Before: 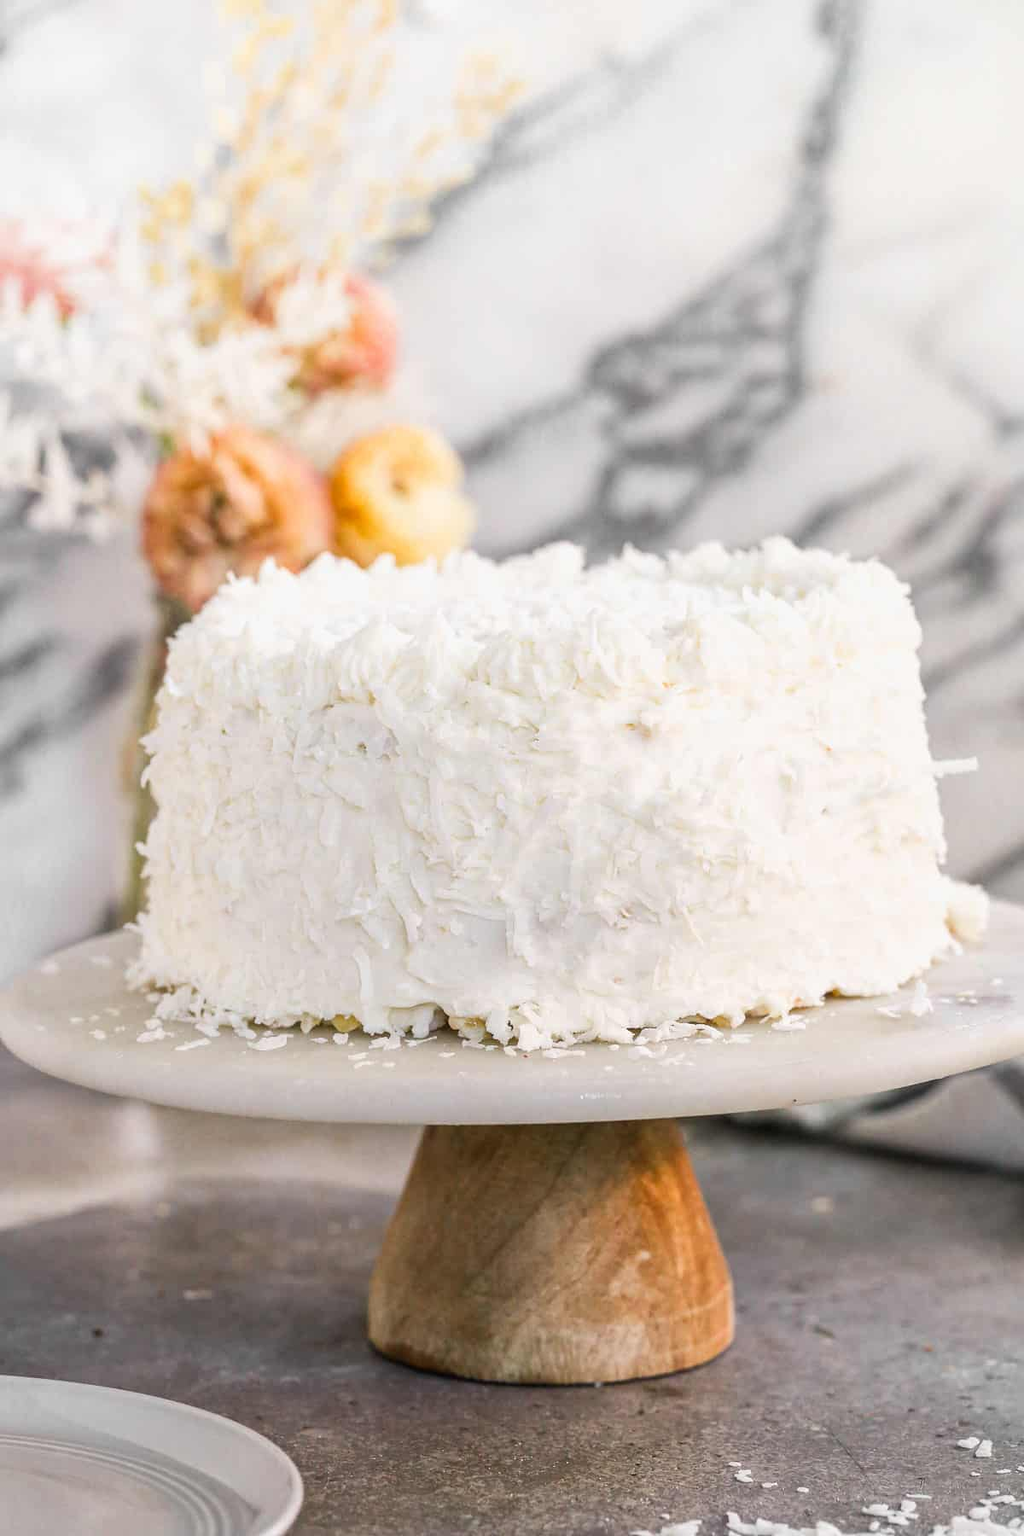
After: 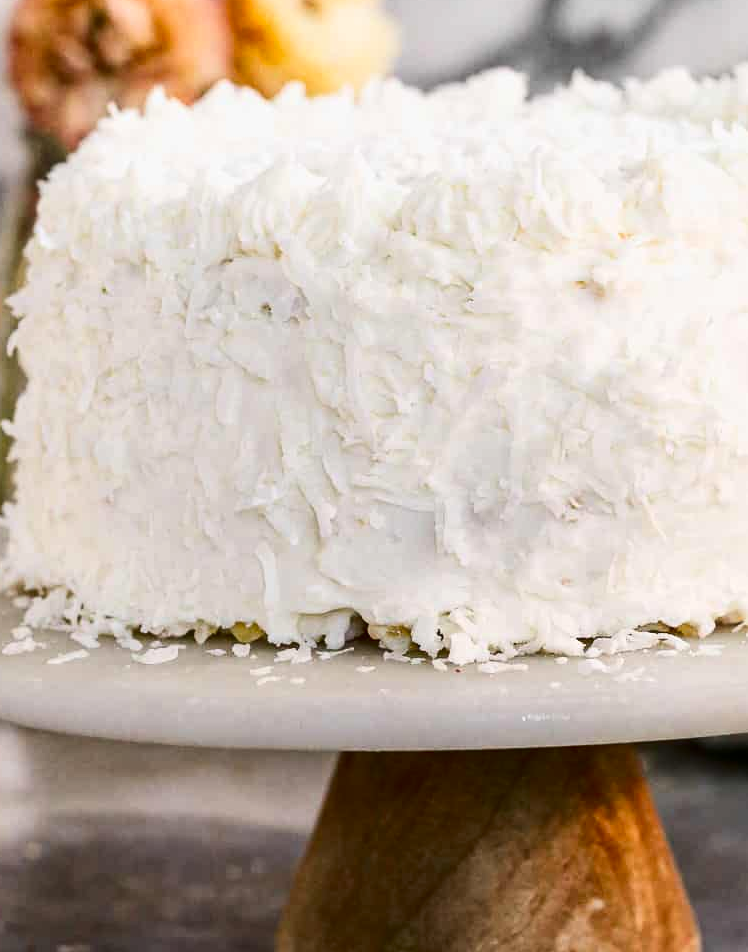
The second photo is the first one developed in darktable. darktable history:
crop: left 13.19%, top 31.544%, right 24.458%, bottom 15.551%
contrast brightness saturation: contrast 0.191, brightness -0.236, saturation 0.114
